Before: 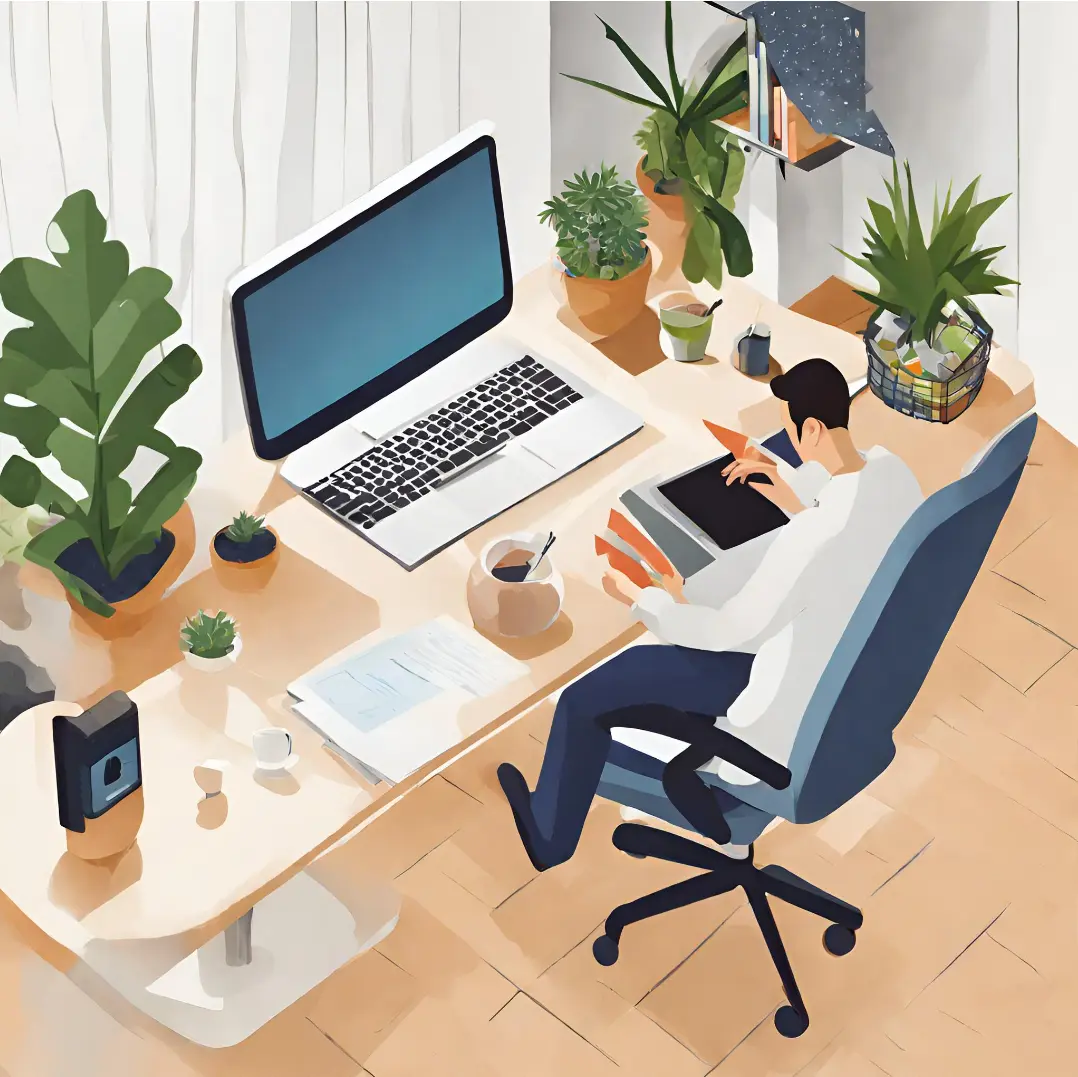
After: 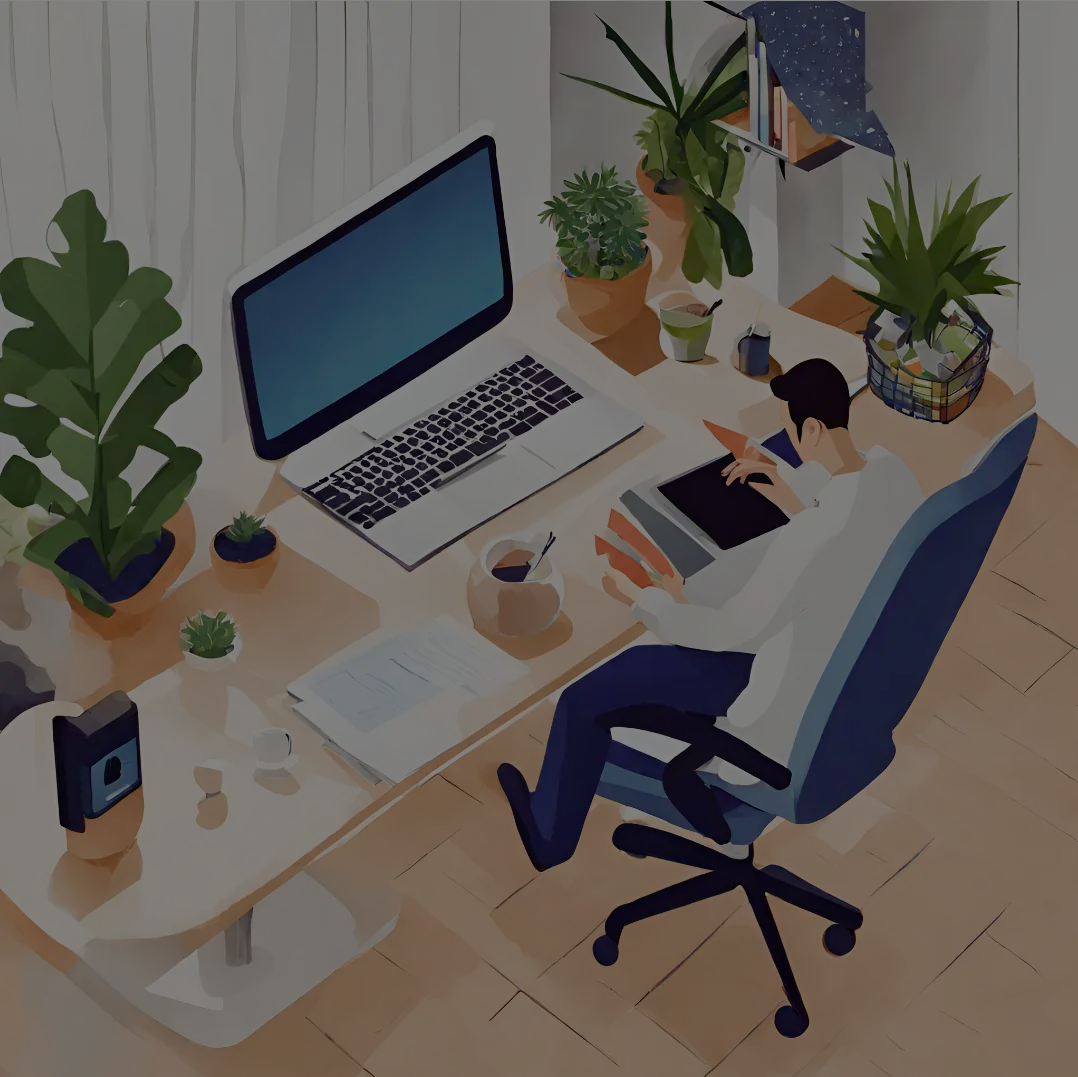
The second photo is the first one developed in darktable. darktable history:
color balance rgb: shadows lift › luminance -21.426%, shadows lift › chroma 8.873%, shadows lift › hue 282.6°, perceptual saturation grading › global saturation 0.856%, perceptual saturation grading › highlights -15.804%, perceptual saturation grading › shadows 24.934%, perceptual brilliance grading › global brilliance -47.611%, global vibrance 35.493%, contrast 9.623%
